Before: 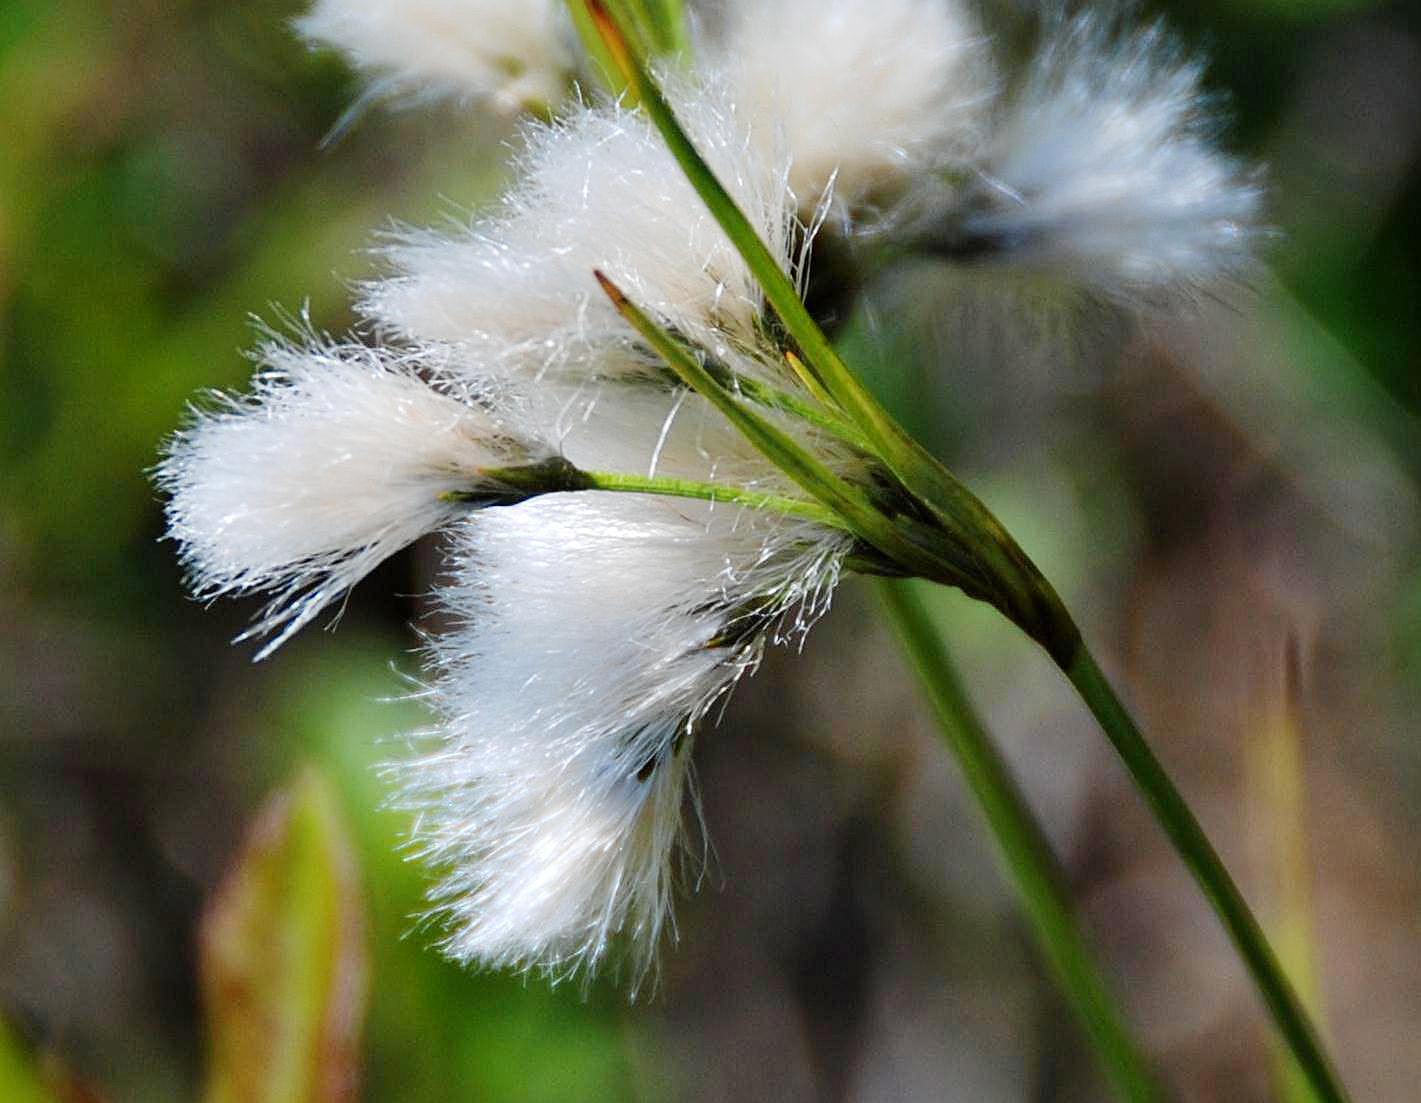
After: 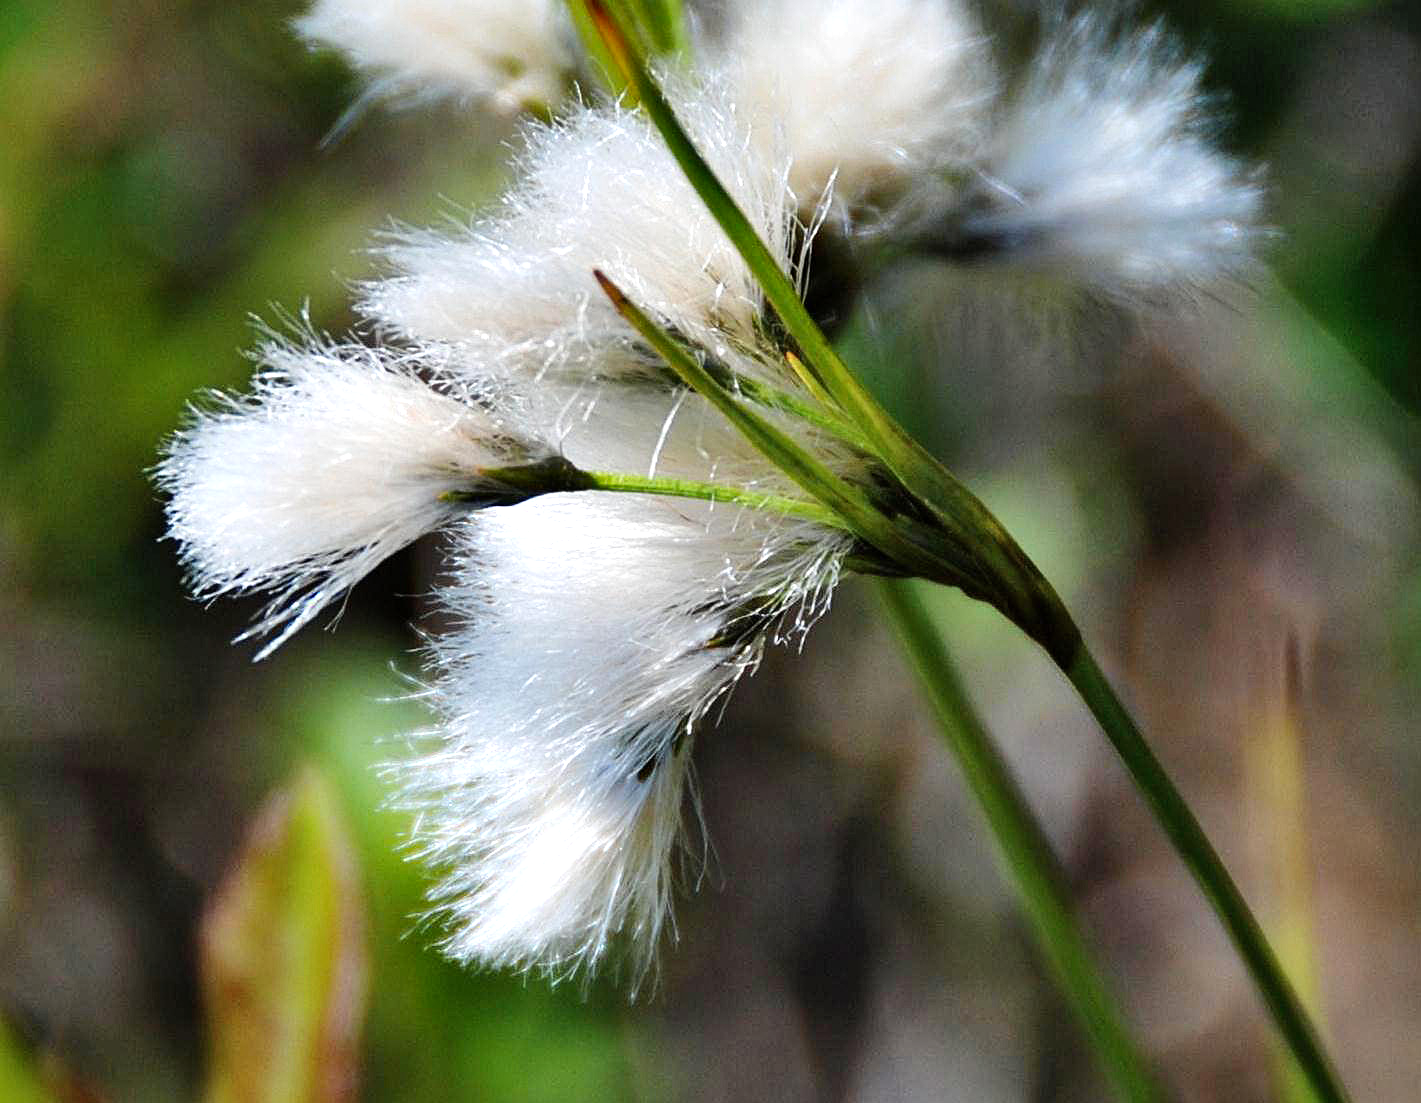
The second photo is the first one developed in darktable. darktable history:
tone equalizer: -8 EV -0.437 EV, -7 EV -0.42 EV, -6 EV -0.312 EV, -5 EV -0.253 EV, -3 EV 0.188 EV, -2 EV 0.35 EV, -1 EV 0.409 EV, +0 EV 0.411 EV, smoothing diameter 2.03%, edges refinement/feathering 24.58, mask exposure compensation -1.57 EV, filter diffusion 5
shadows and highlights: low approximation 0.01, soften with gaussian
